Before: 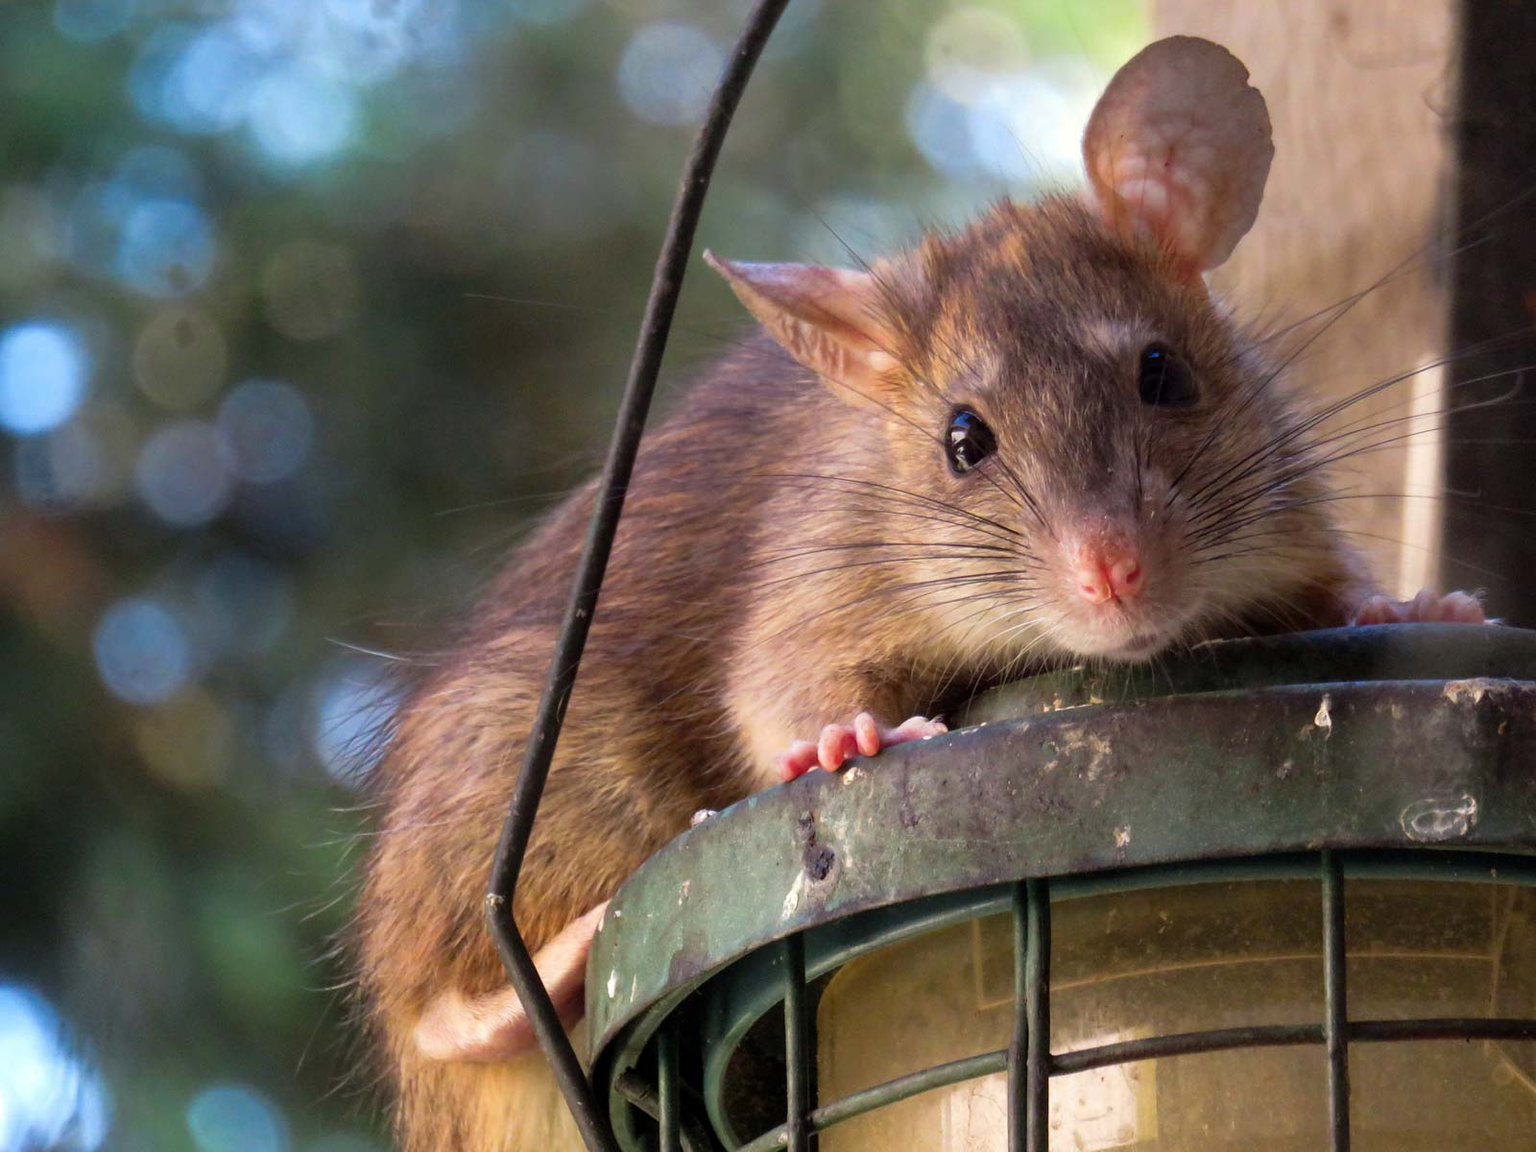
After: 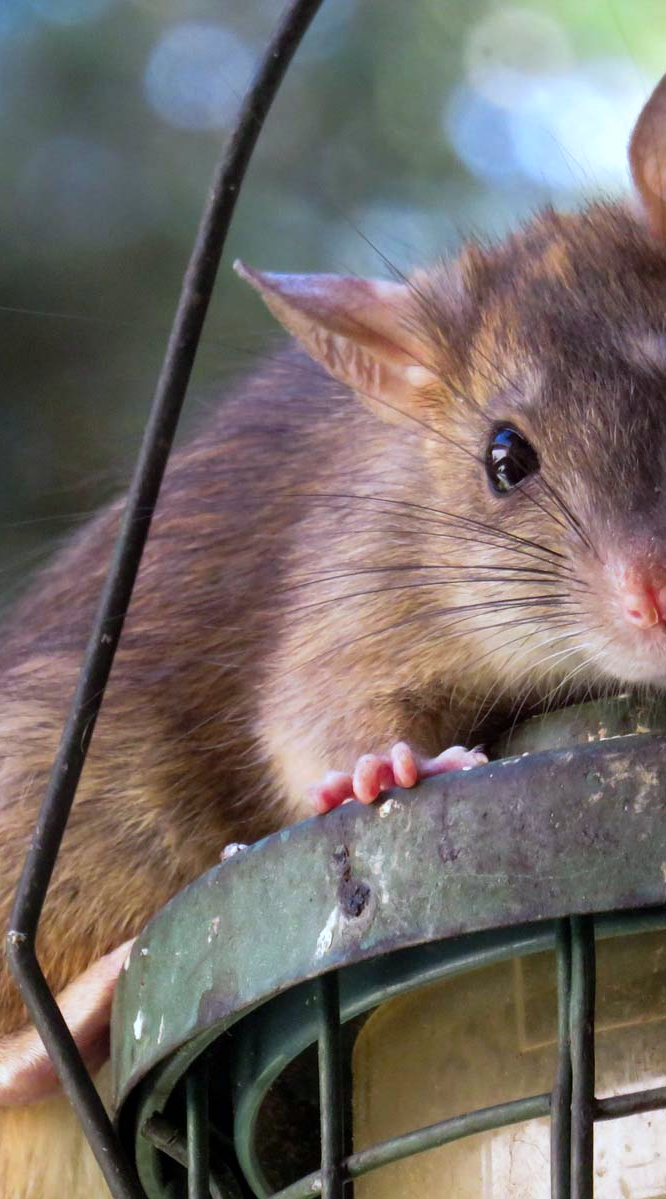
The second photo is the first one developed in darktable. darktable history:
crop: left 31.229%, right 27.105%
white balance: red 0.931, blue 1.11
